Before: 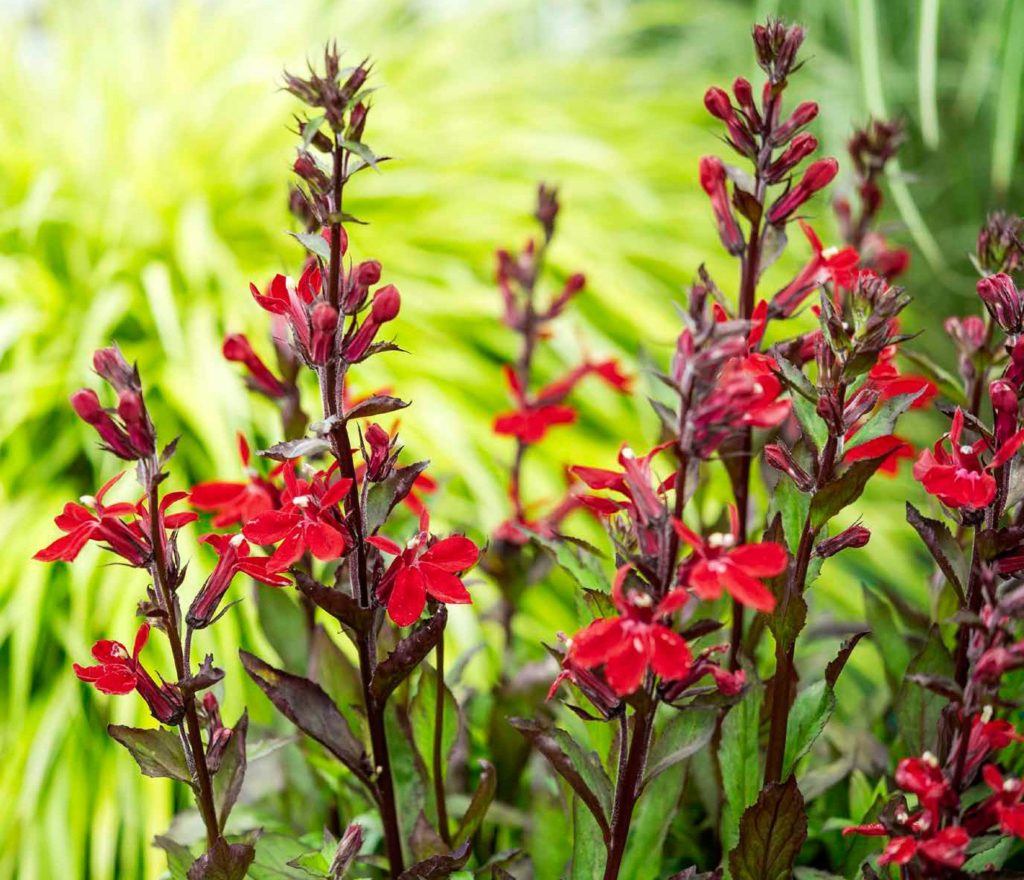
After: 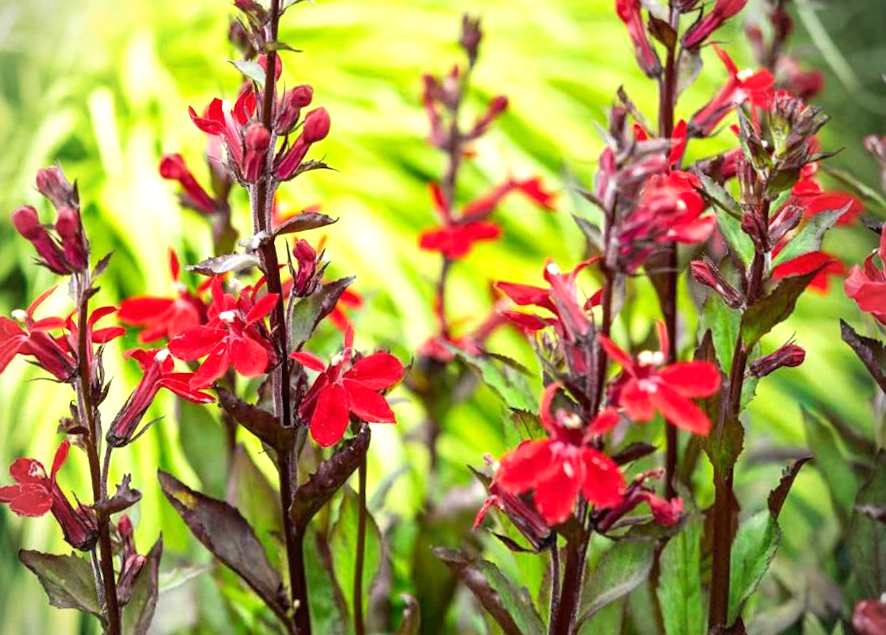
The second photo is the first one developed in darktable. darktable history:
crop: left 9.712%, top 16.928%, right 10.845%, bottom 12.332%
exposure: exposure 0.493 EV, compensate highlight preservation false
rotate and perspective: rotation 0.128°, lens shift (vertical) -0.181, lens shift (horizontal) -0.044, shear 0.001, automatic cropping off
vignetting: dithering 8-bit output, unbound false
